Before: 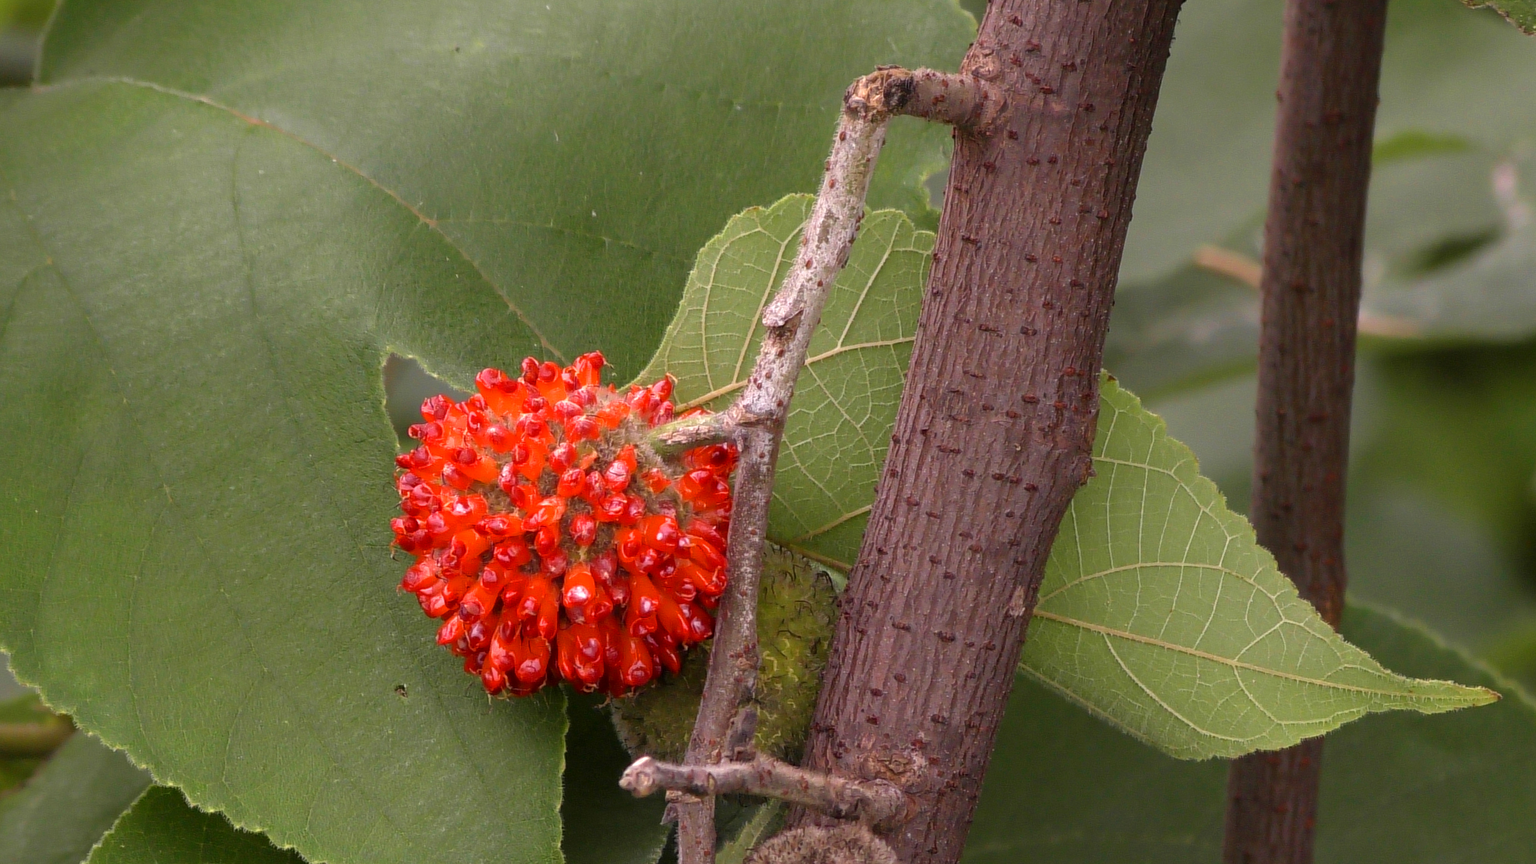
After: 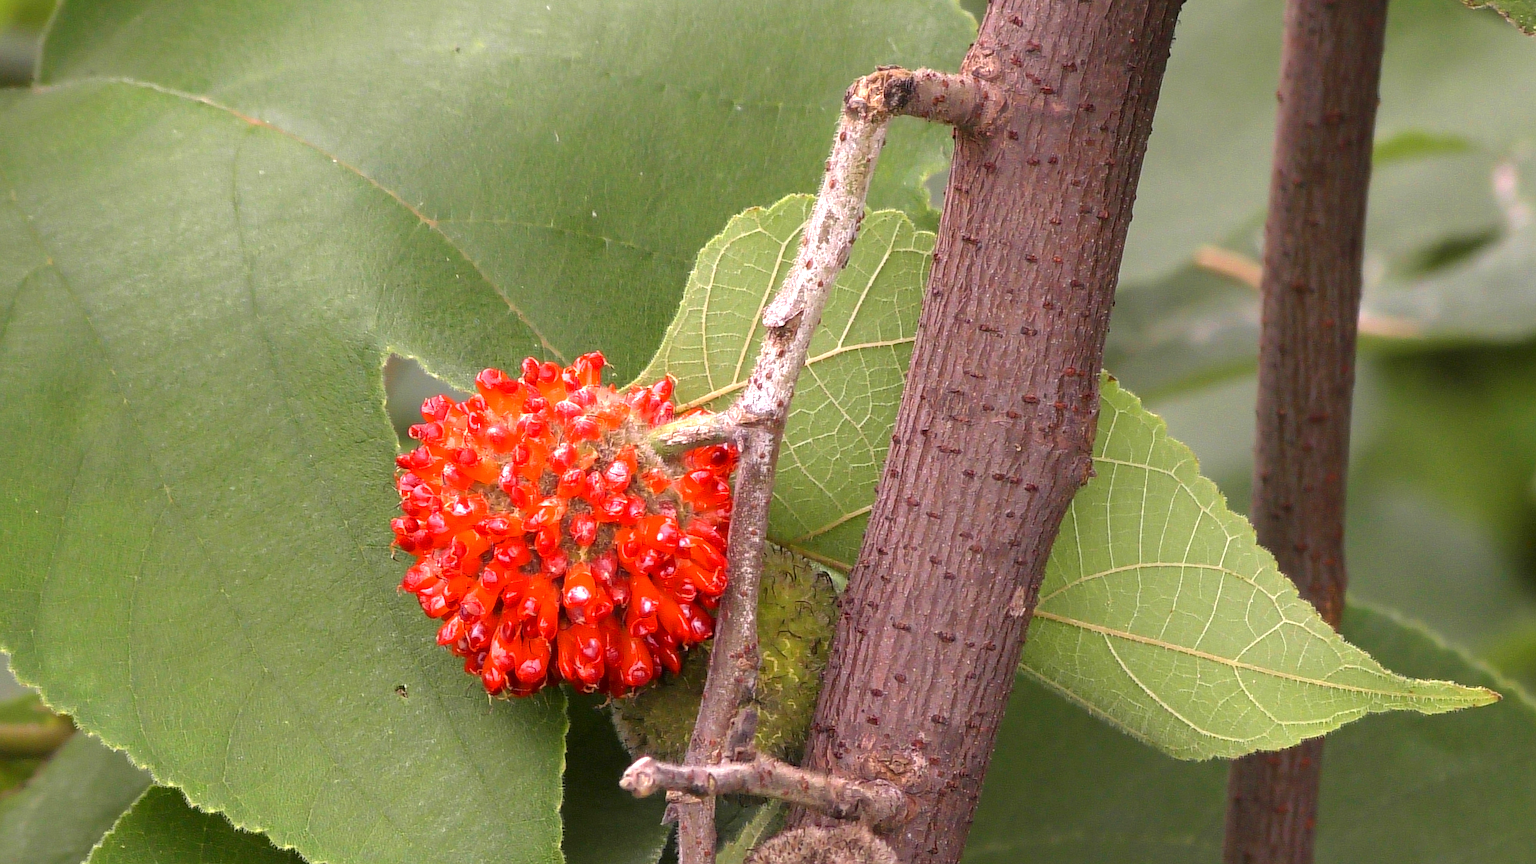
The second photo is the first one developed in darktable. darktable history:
exposure: exposure 0.777 EV, compensate highlight preservation false
sharpen: on, module defaults
